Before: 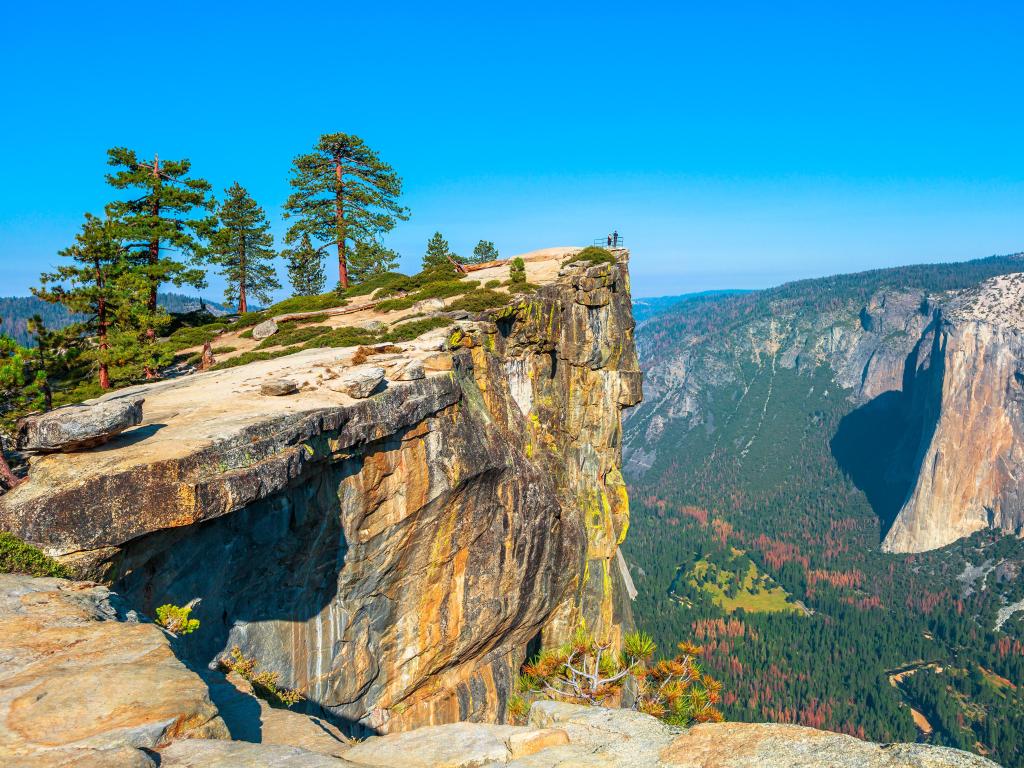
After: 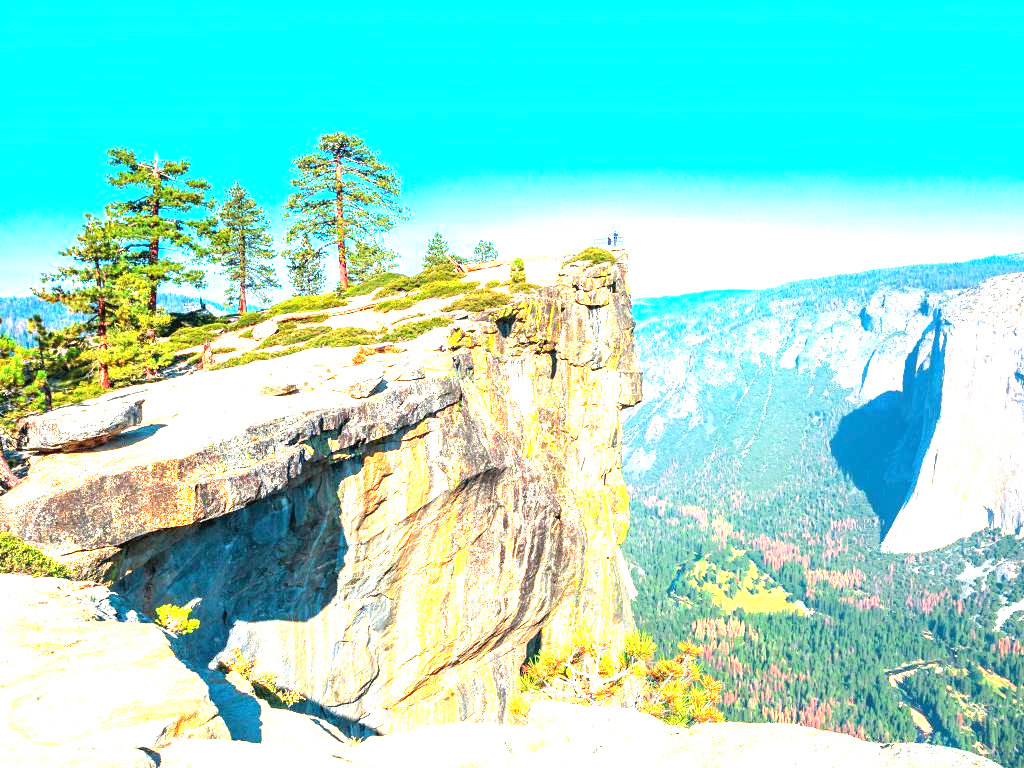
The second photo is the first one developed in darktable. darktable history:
exposure: exposure 2.285 EV, compensate highlight preservation false
